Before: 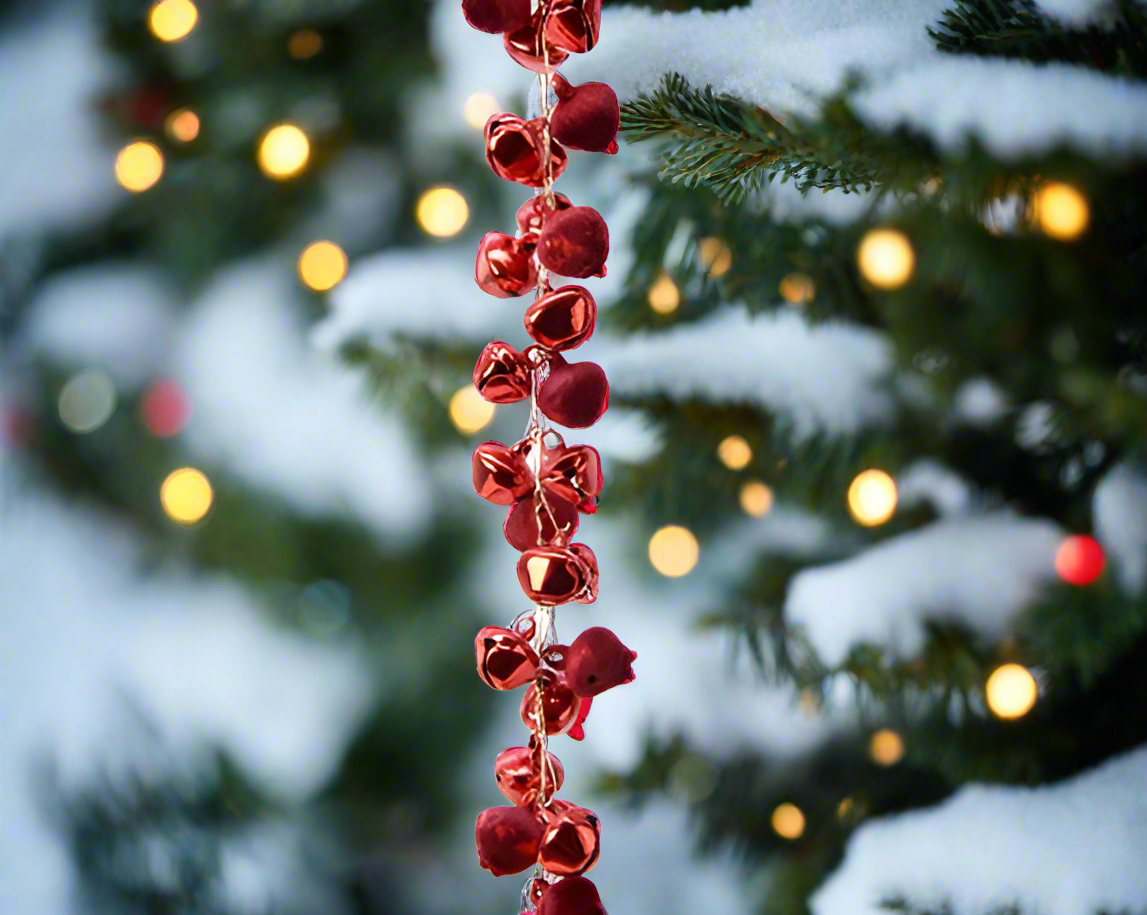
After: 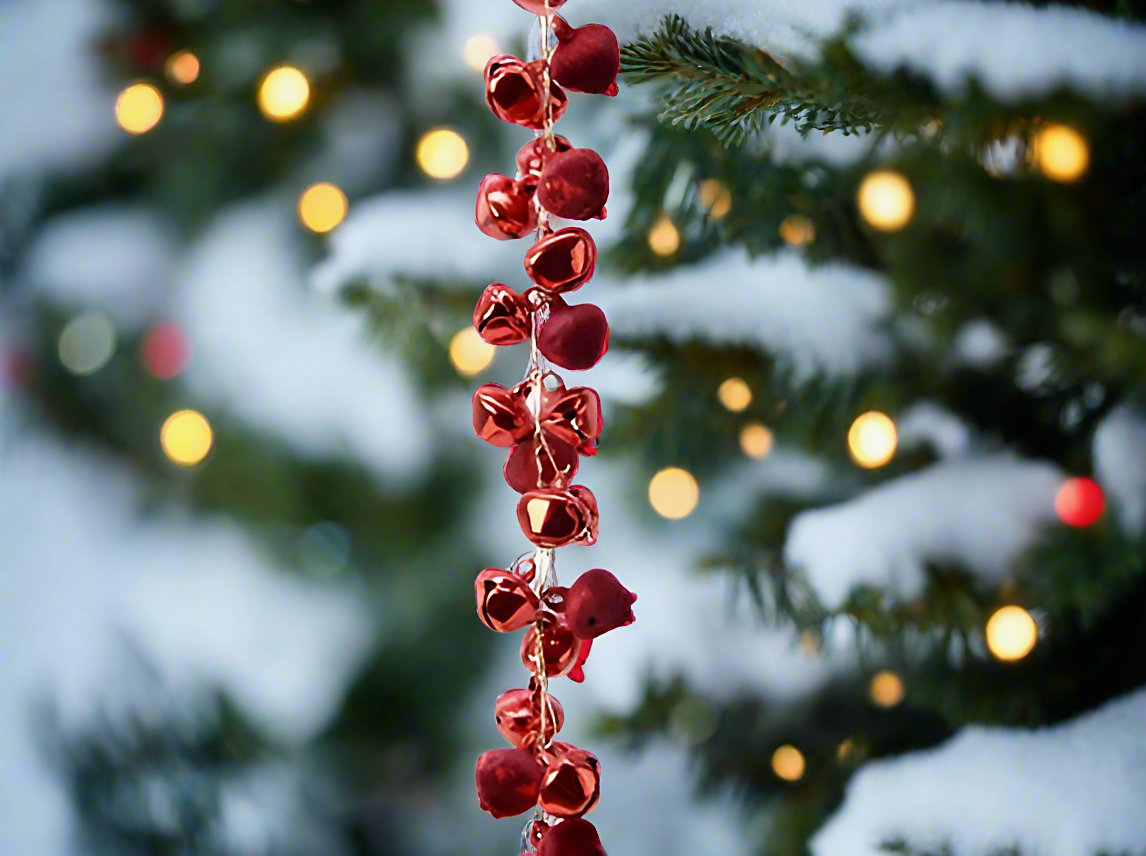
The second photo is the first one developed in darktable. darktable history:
sharpen: on, module defaults
crop and rotate: top 6.367%
contrast equalizer: y [[0.5 ×4, 0.525, 0.667], [0.5 ×6], [0.5 ×6], [0 ×4, 0.042, 0], [0, 0, 0.004, 0.1, 0.191, 0.131]], mix -0.986
local contrast: mode bilateral grid, contrast 16, coarseness 35, detail 104%, midtone range 0.2
shadows and highlights: shadows -11.21, white point adjustment 1.36, highlights 11.12
exposure: exposure -0.153 EV, compensate highlight preservation false
